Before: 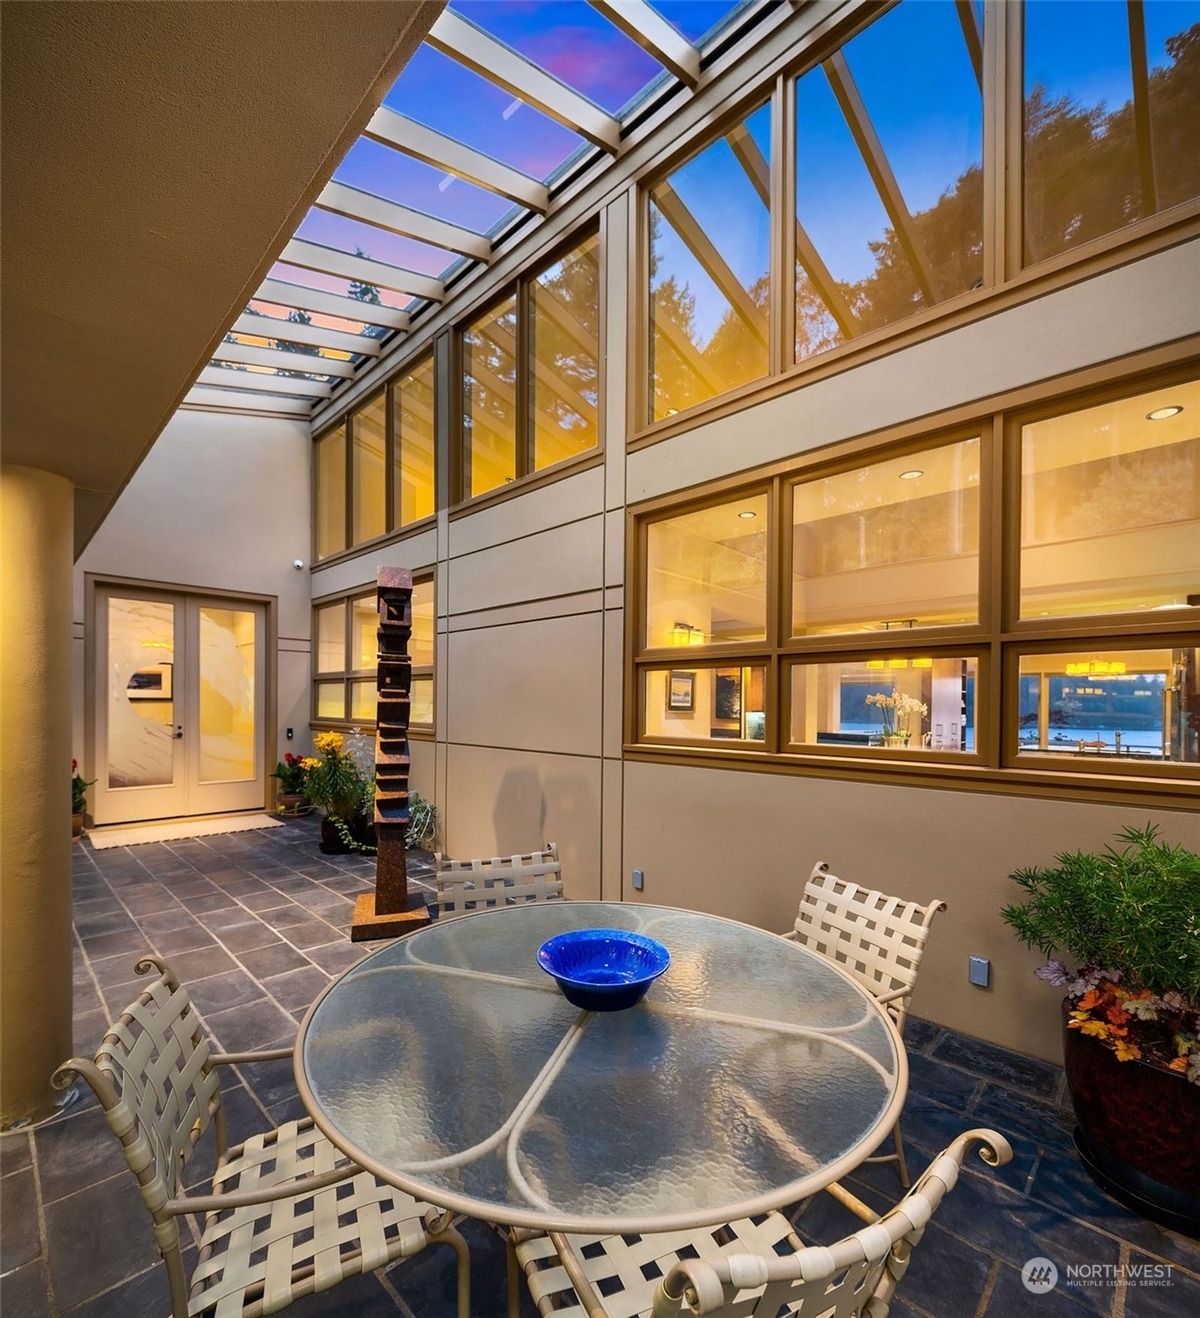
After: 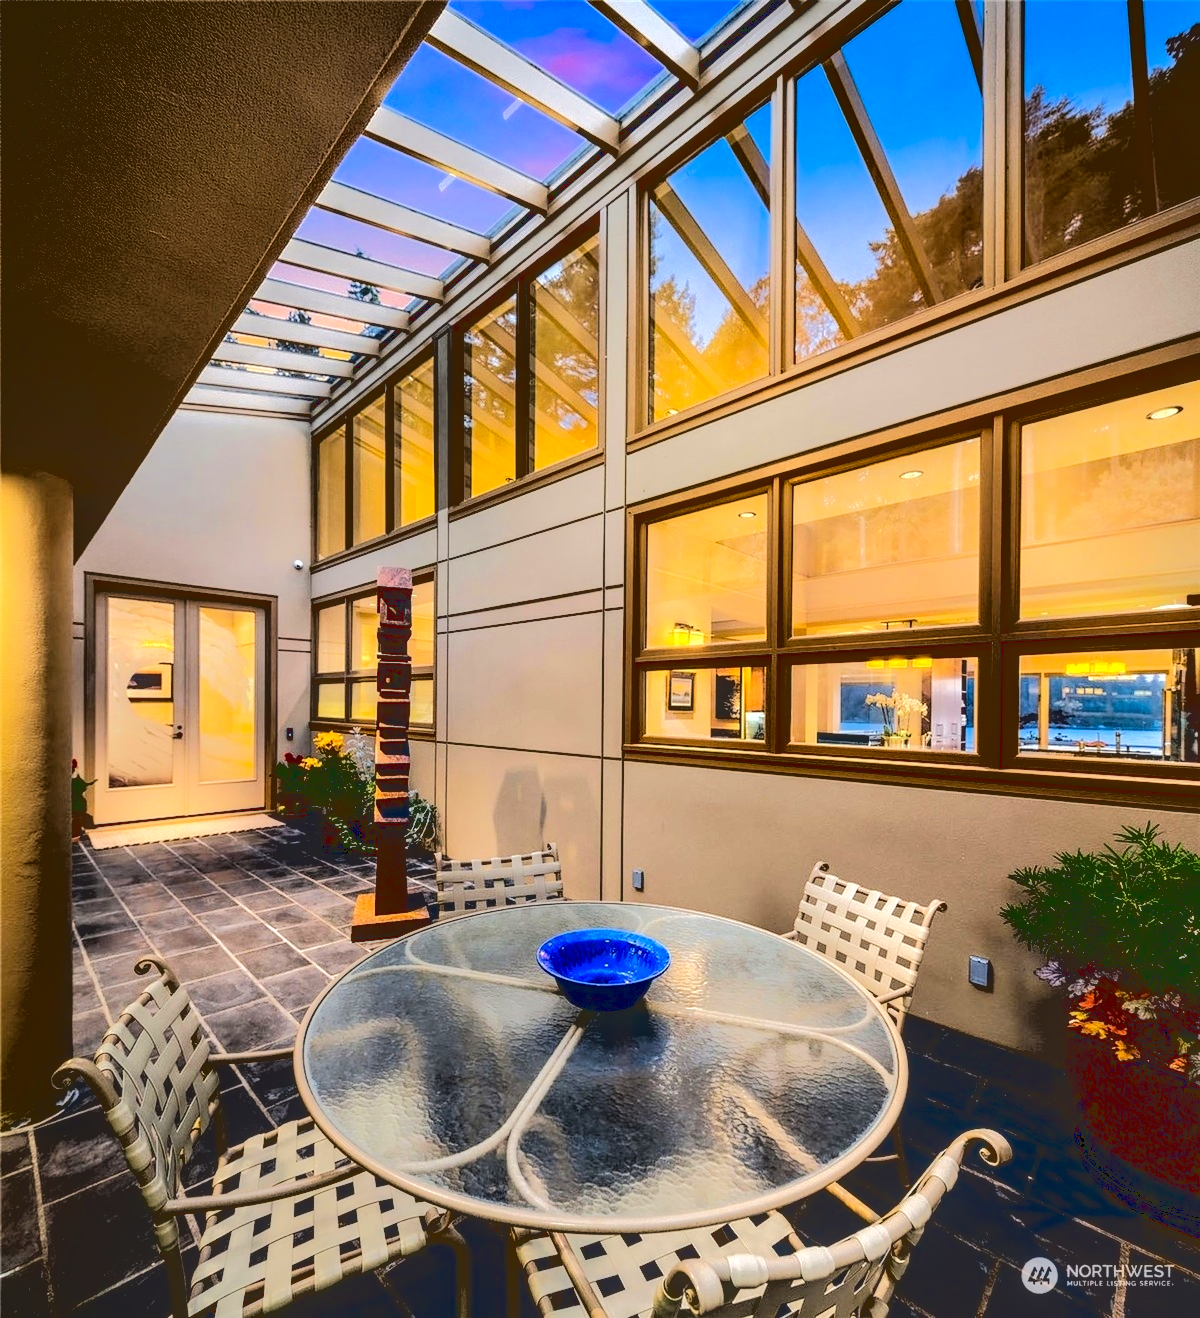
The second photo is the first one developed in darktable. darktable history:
contrast brightness saturation: contrast 0.04, saturation 0.16
local contrast: highlights 59%, detail 145%
base curve: curves: ch0 [(0.065, 0.026) (0.236, 0.358) (0.53, 0.546) (0.777, 0.841) (0.924, 0.992)], preserve colors average RGB
